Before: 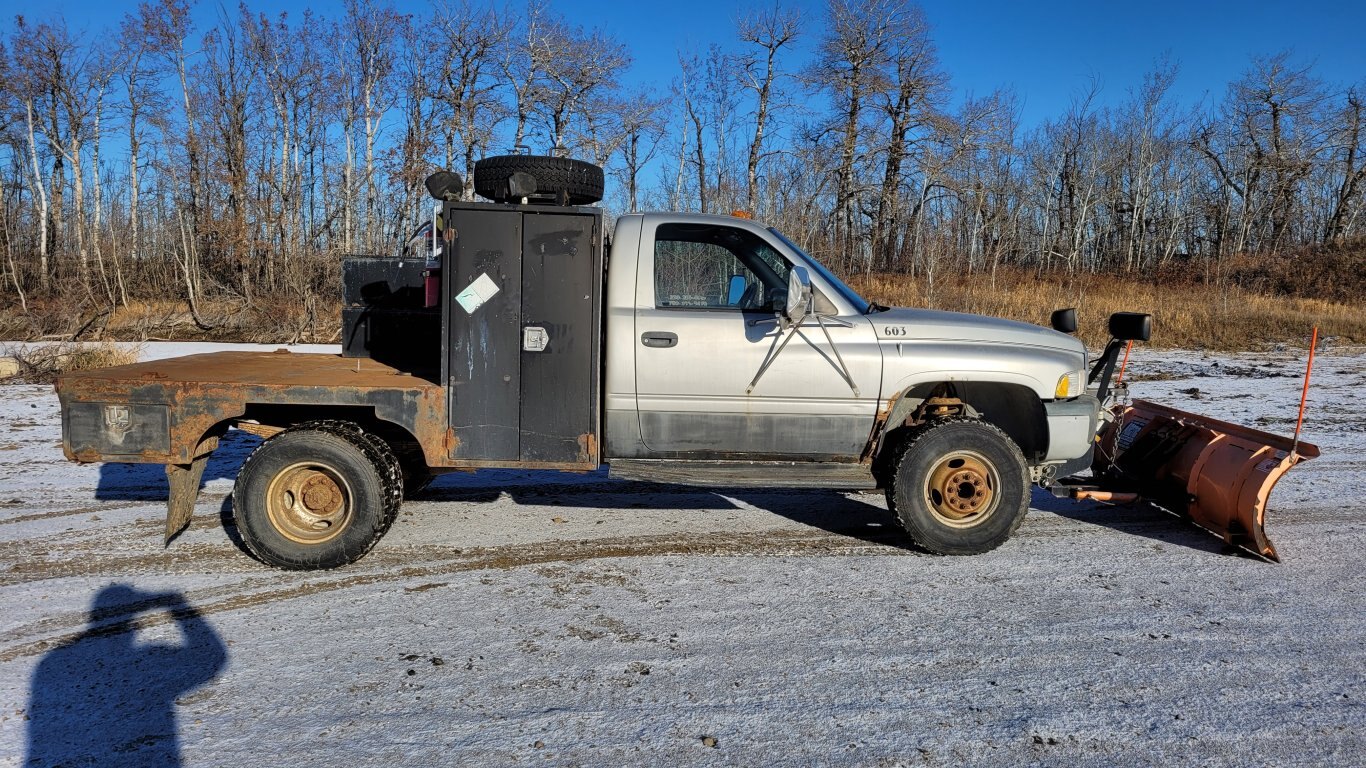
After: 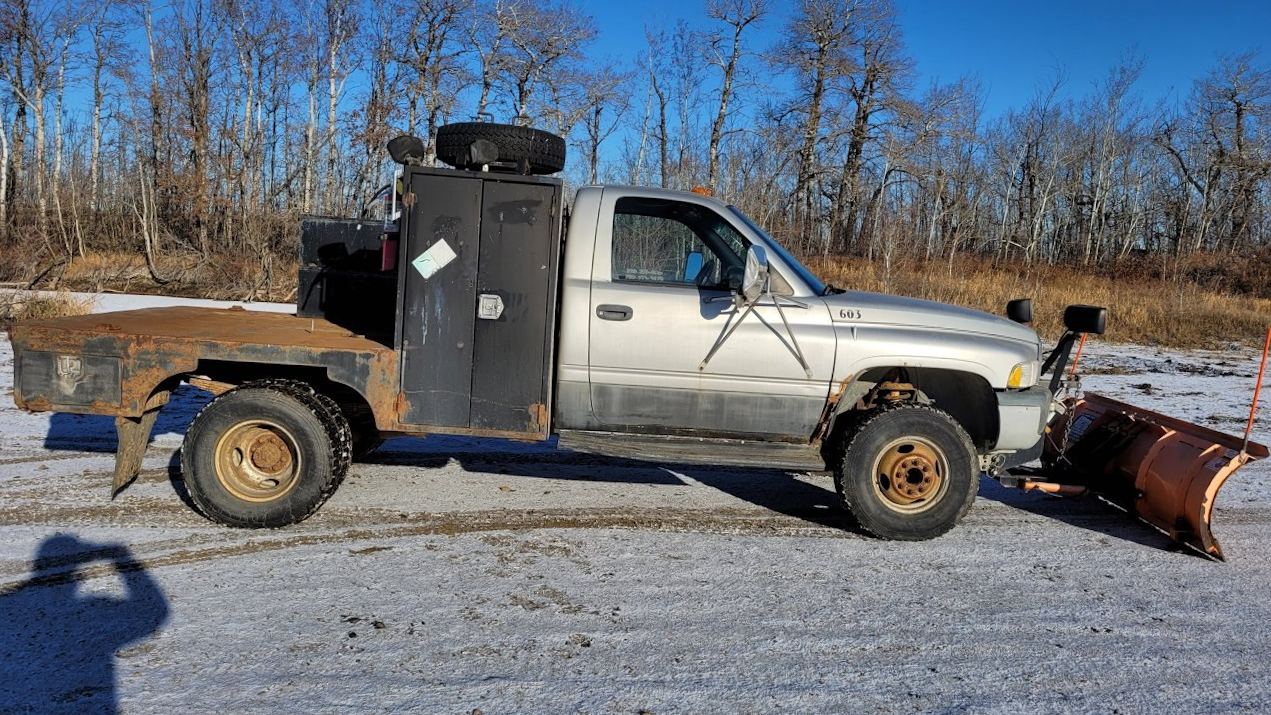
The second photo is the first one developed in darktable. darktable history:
crop and rotate: angle -2.41°
